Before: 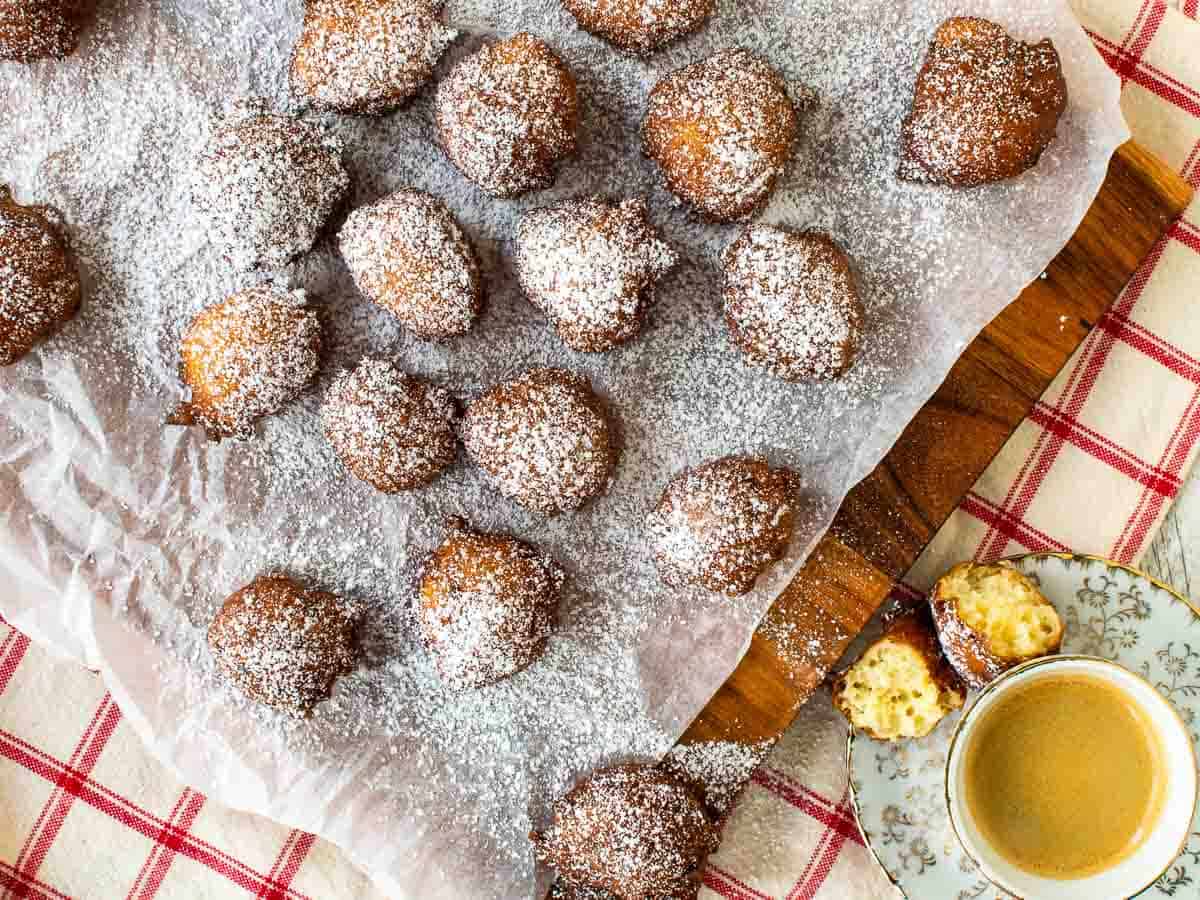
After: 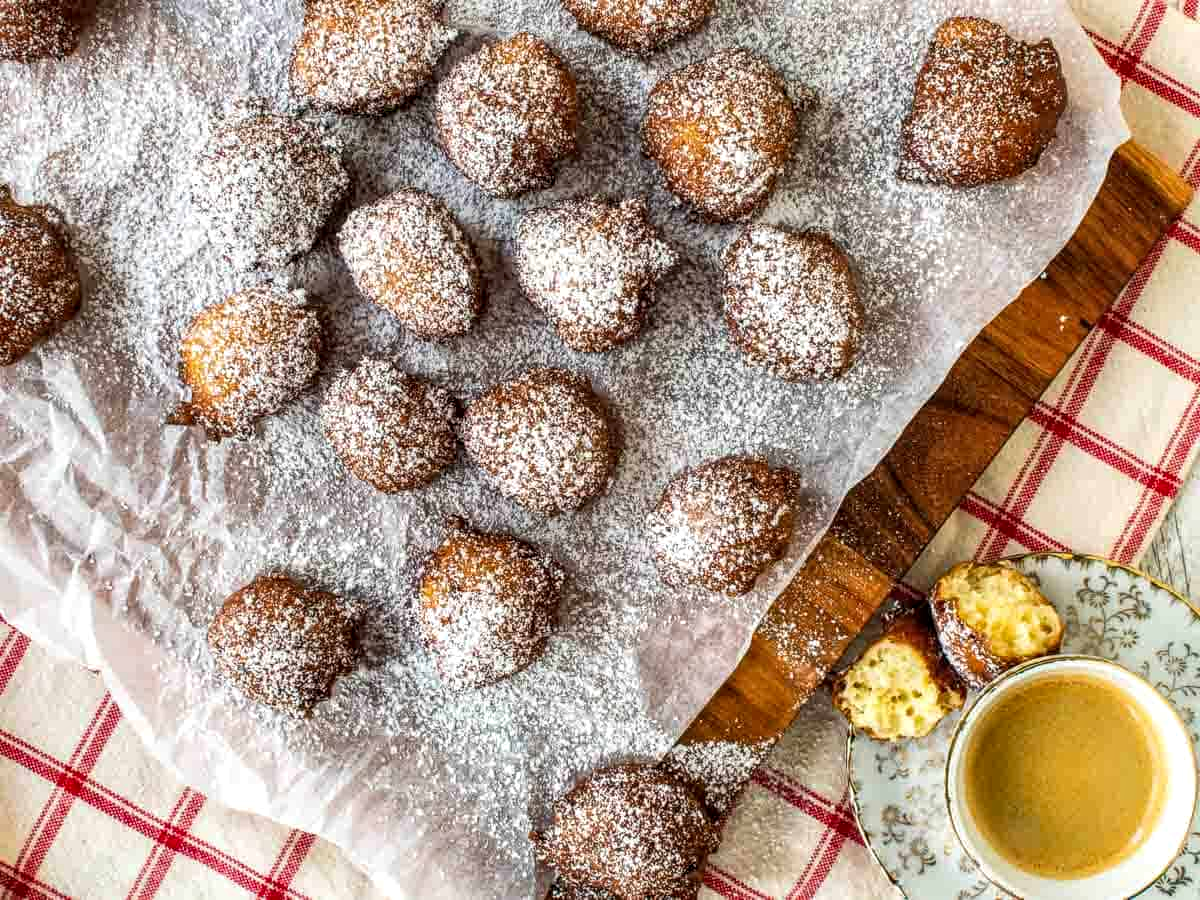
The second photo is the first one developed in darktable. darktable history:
tone equalizer: on, module defaults
local contrast: detail 130%
